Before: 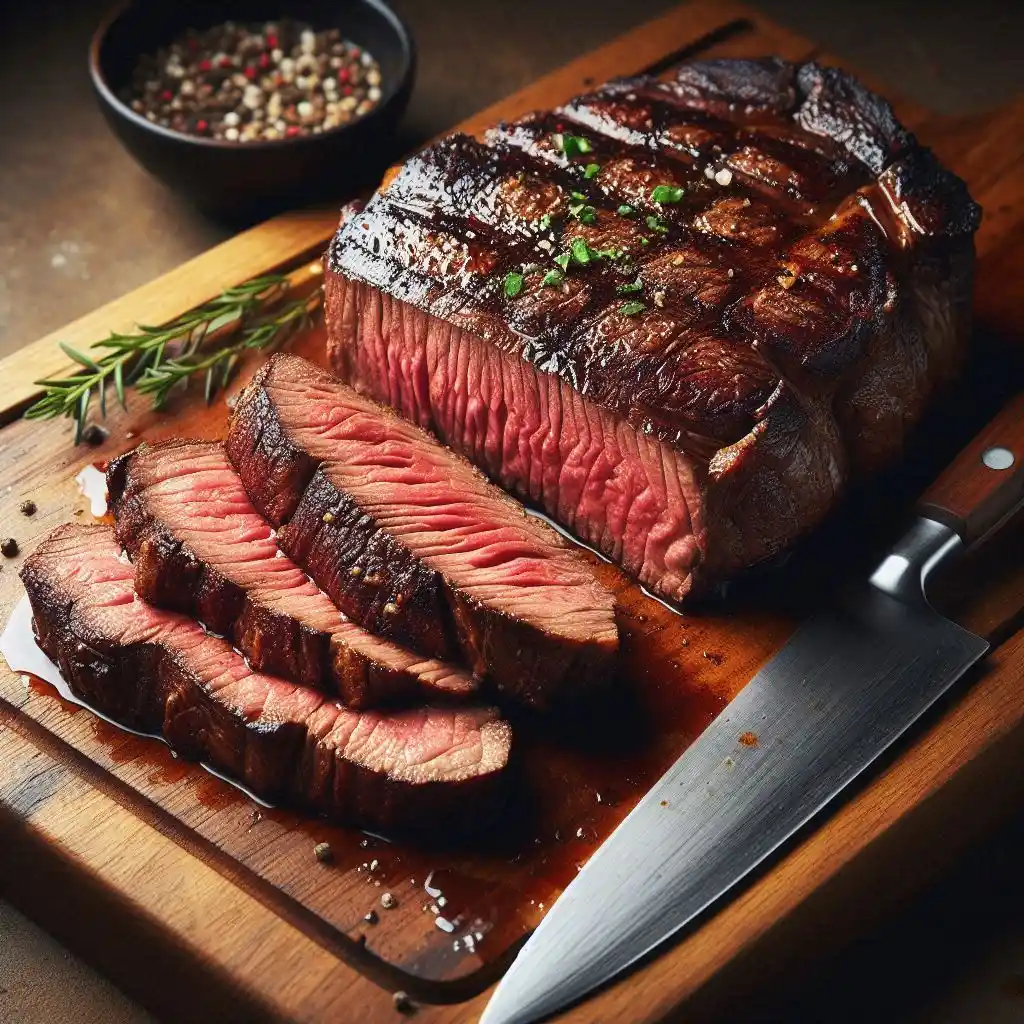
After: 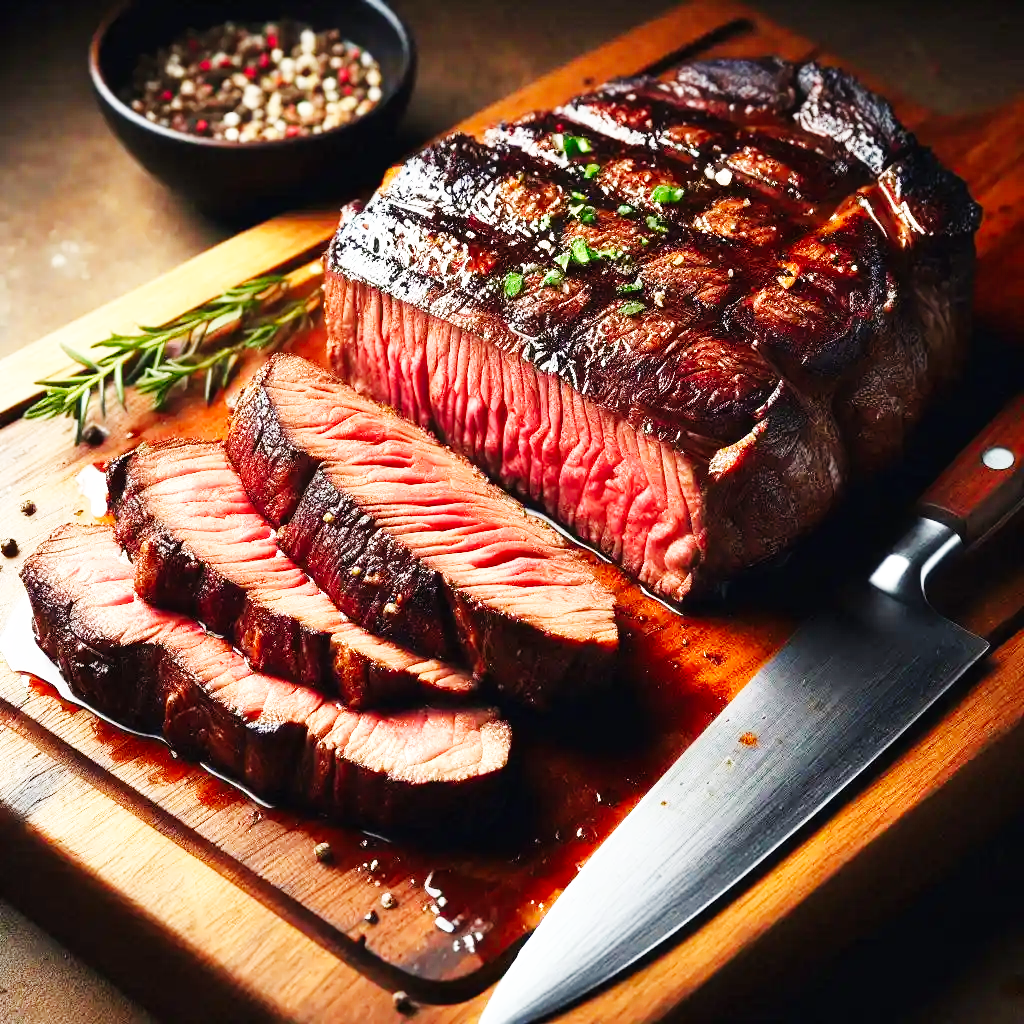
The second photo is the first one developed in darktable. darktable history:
tone equalizer: on, module defaults
base curve: curves: ch0 [(0, 0.003) (0.001, 0.002) (0.006, 0.004) (0.02, 0.022) (0.048, 0.086) (0.094, 0.234) (0.162, 0.431) (0.258, 0.629) (0.385, 0.8) (0.548, 0.918) (0.751, 0.988) (1, 1)], preserve colors none
